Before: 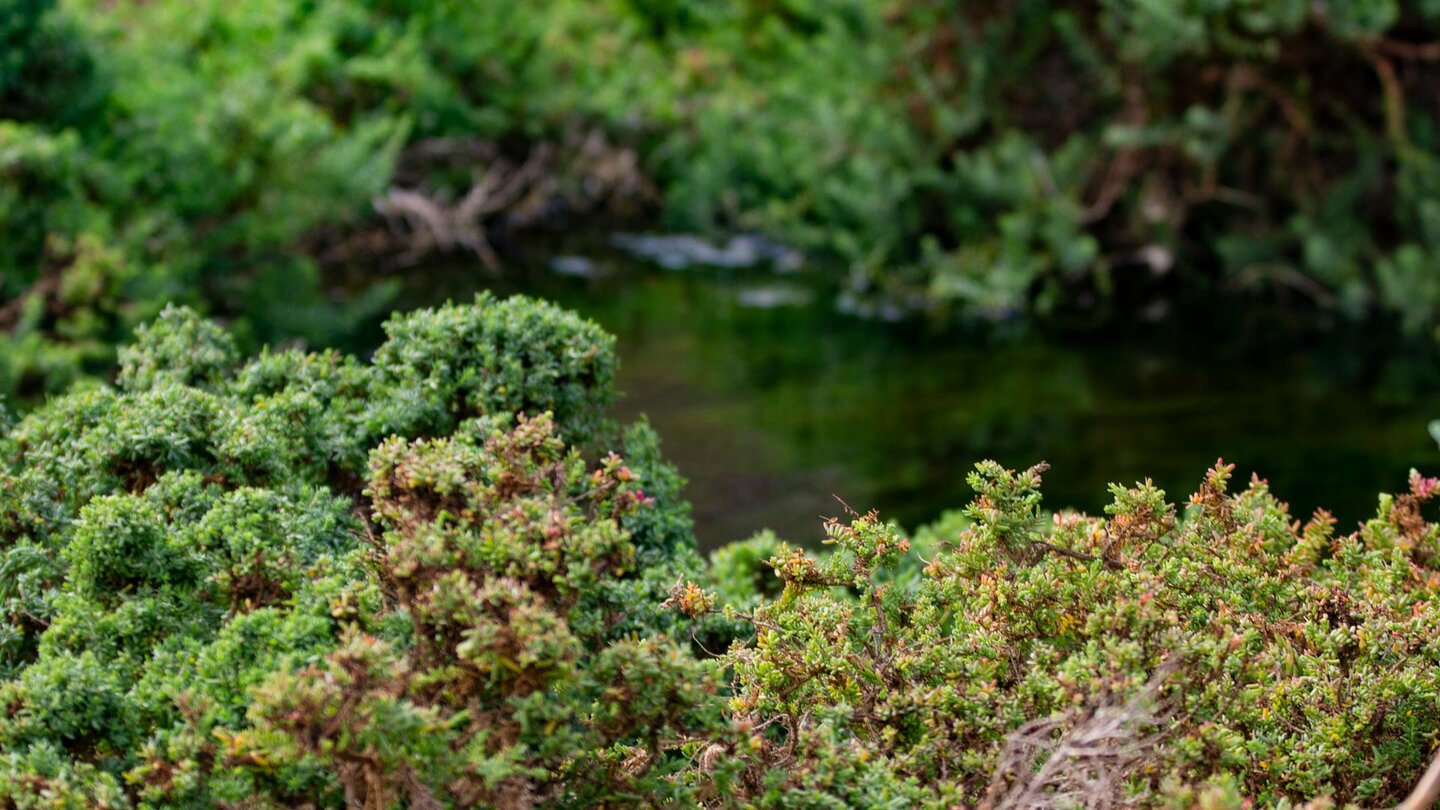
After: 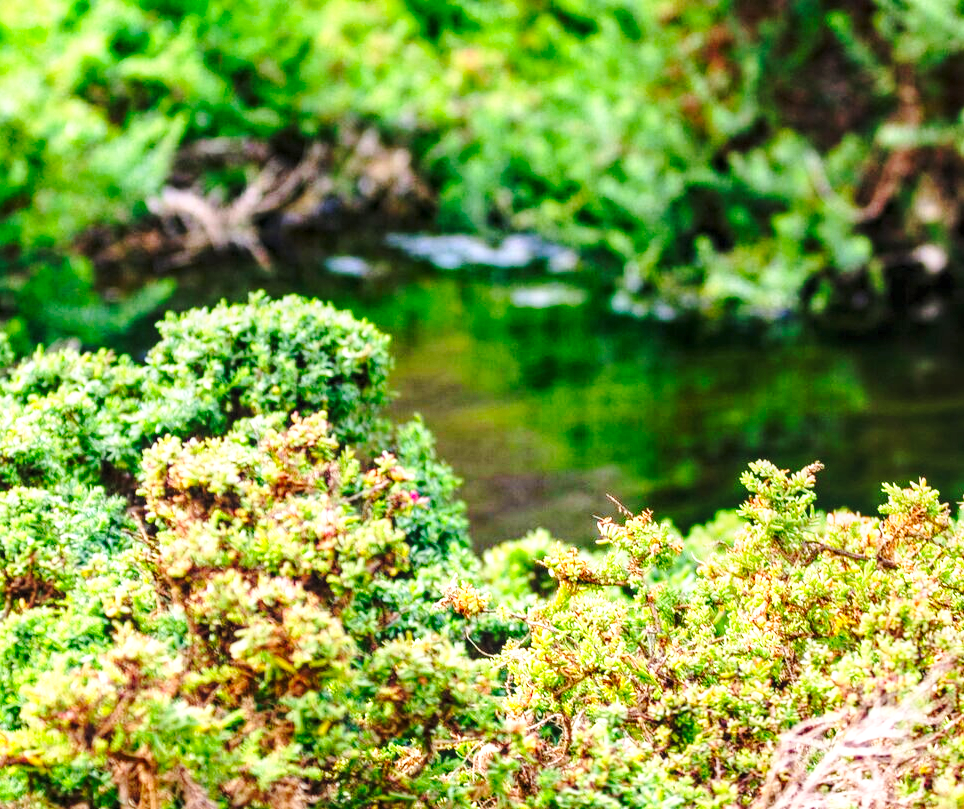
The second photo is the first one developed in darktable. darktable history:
exposure: black level correction 0, exposure 0.899 EV, compensate exposure bias true, compensate highlight preservation false
local contrast: on, module defaults
contrast brightness saturation: contrast 0.071, brightness 0.081, saturation 0.183
crop and rotate: left 15.734%, right 17.295%
base curve: curves: ch0 [(0, 0) (0.036, 0.037) (0.121, 0.228) (0.46, 0.76) (0.859, 0.983) (1, 1)], preserve colors none
